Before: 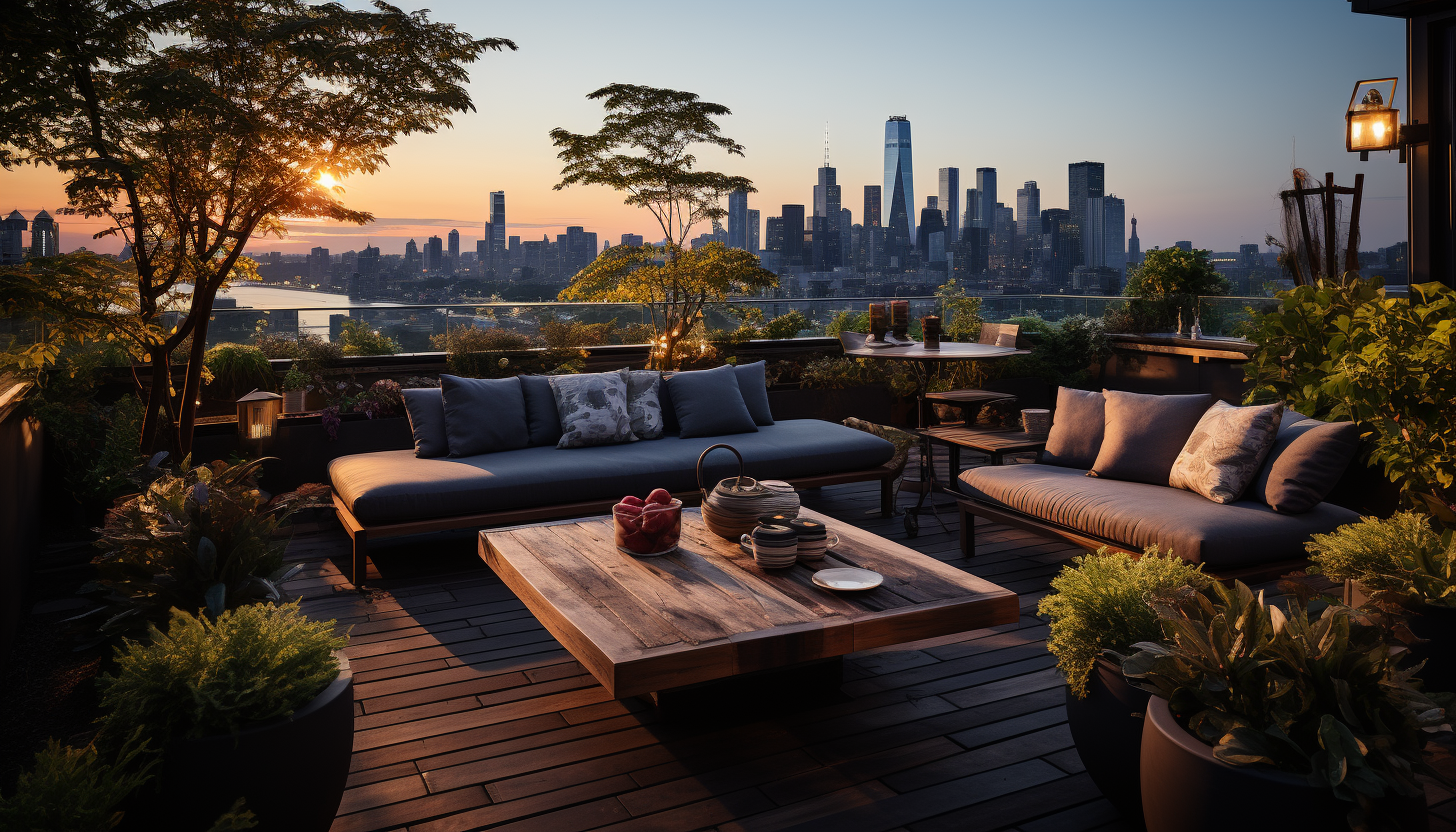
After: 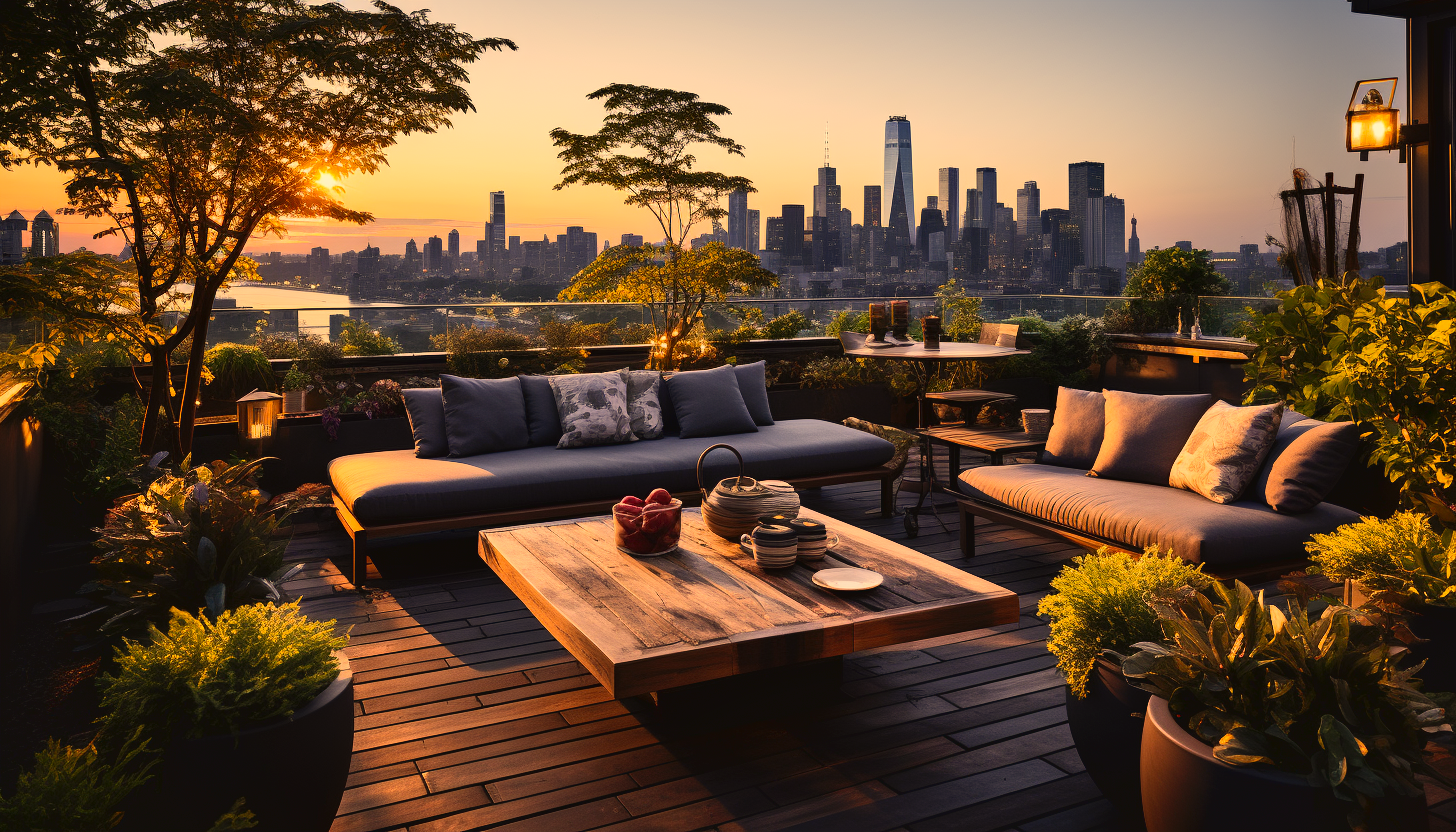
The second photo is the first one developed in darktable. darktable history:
tone curve: curves: ch0 [(0.016, 0.023) (0.248, 0.252) (0.732, 0.797) (1, 1)], color space Lab, linked channels, preserve colors none
shadows and highlights: white point adjustment 0.864, soften with gaussian
color correction: highlights a* 14.79, highlights b* 31.5
